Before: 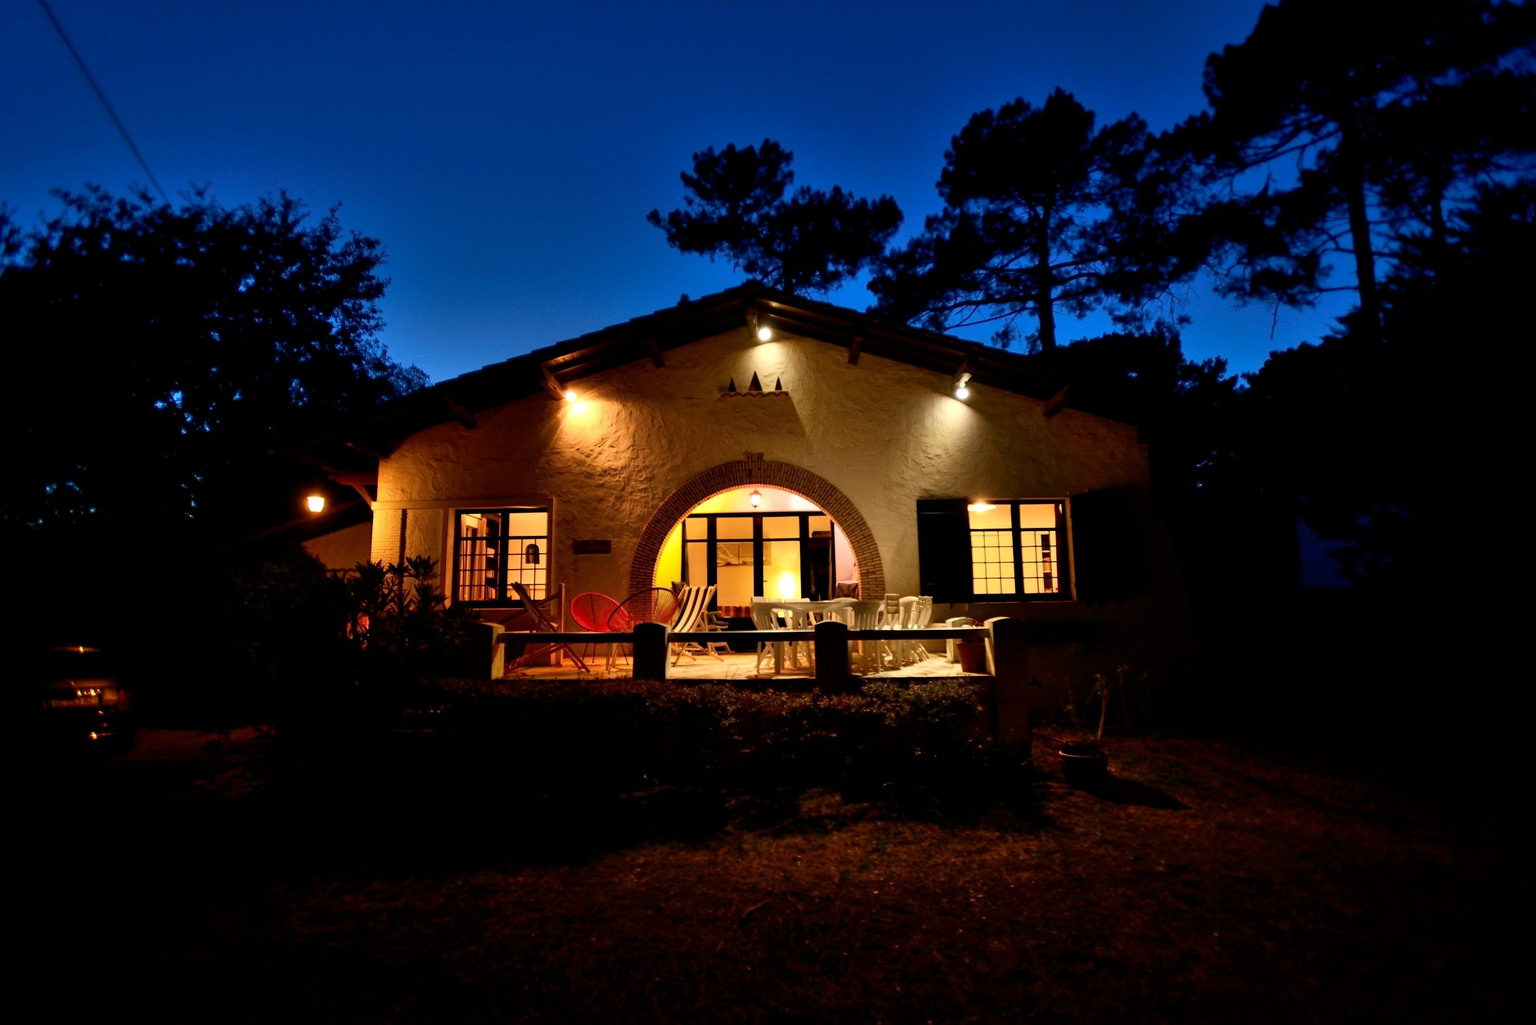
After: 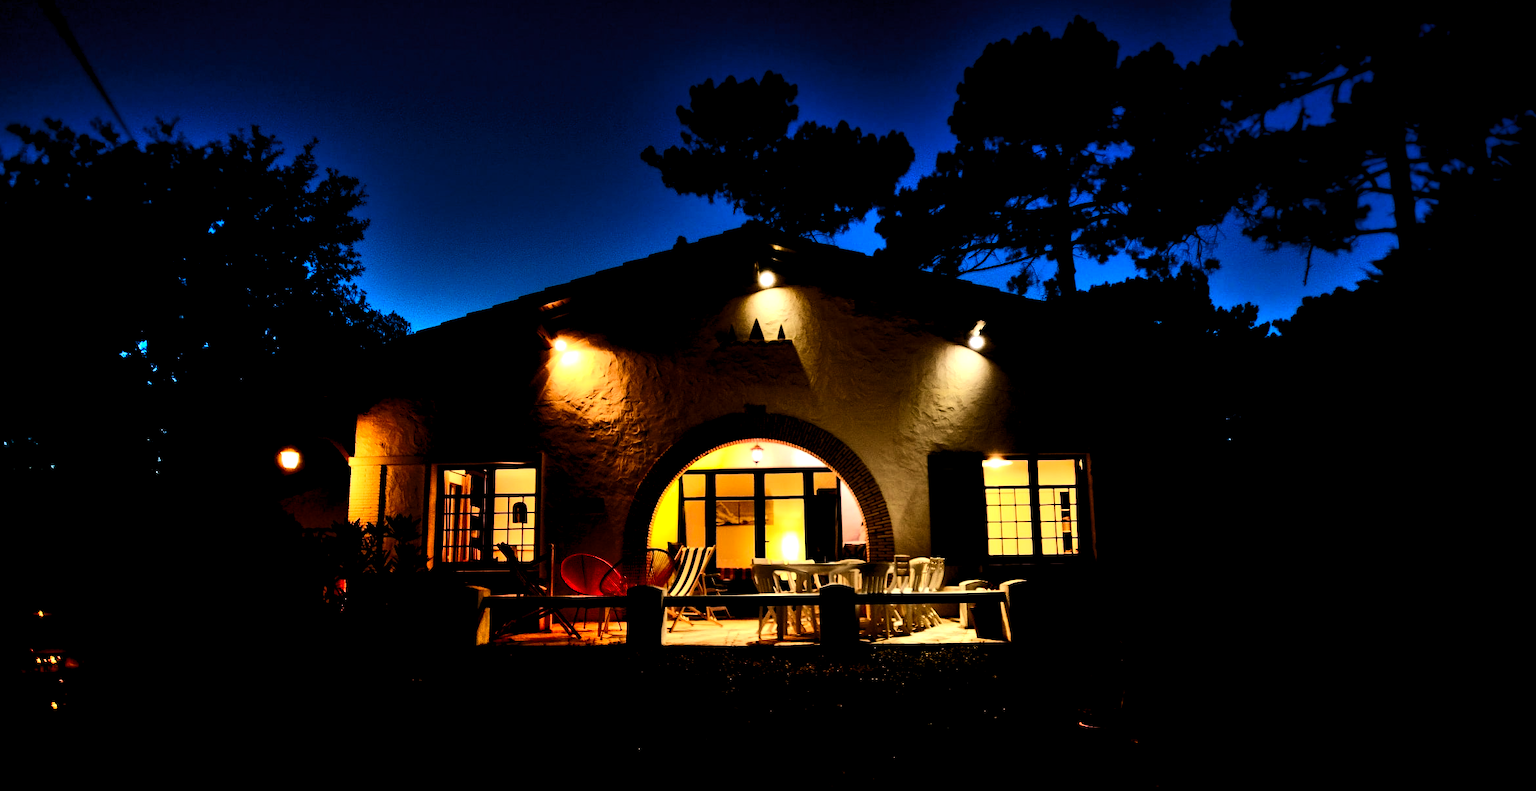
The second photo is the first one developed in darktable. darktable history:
crop: left 2.829%, top 7.007%, right 2.975%, bottom 20.259%
shadows and highlights: shadows 43.77, white point adjustment -1.39, soften with gaussian
levels: levels [0.052, 0.496, 0.908]
contrast brightness saturation: contrast 0.239, brightness -0.224, saturation 0.145
